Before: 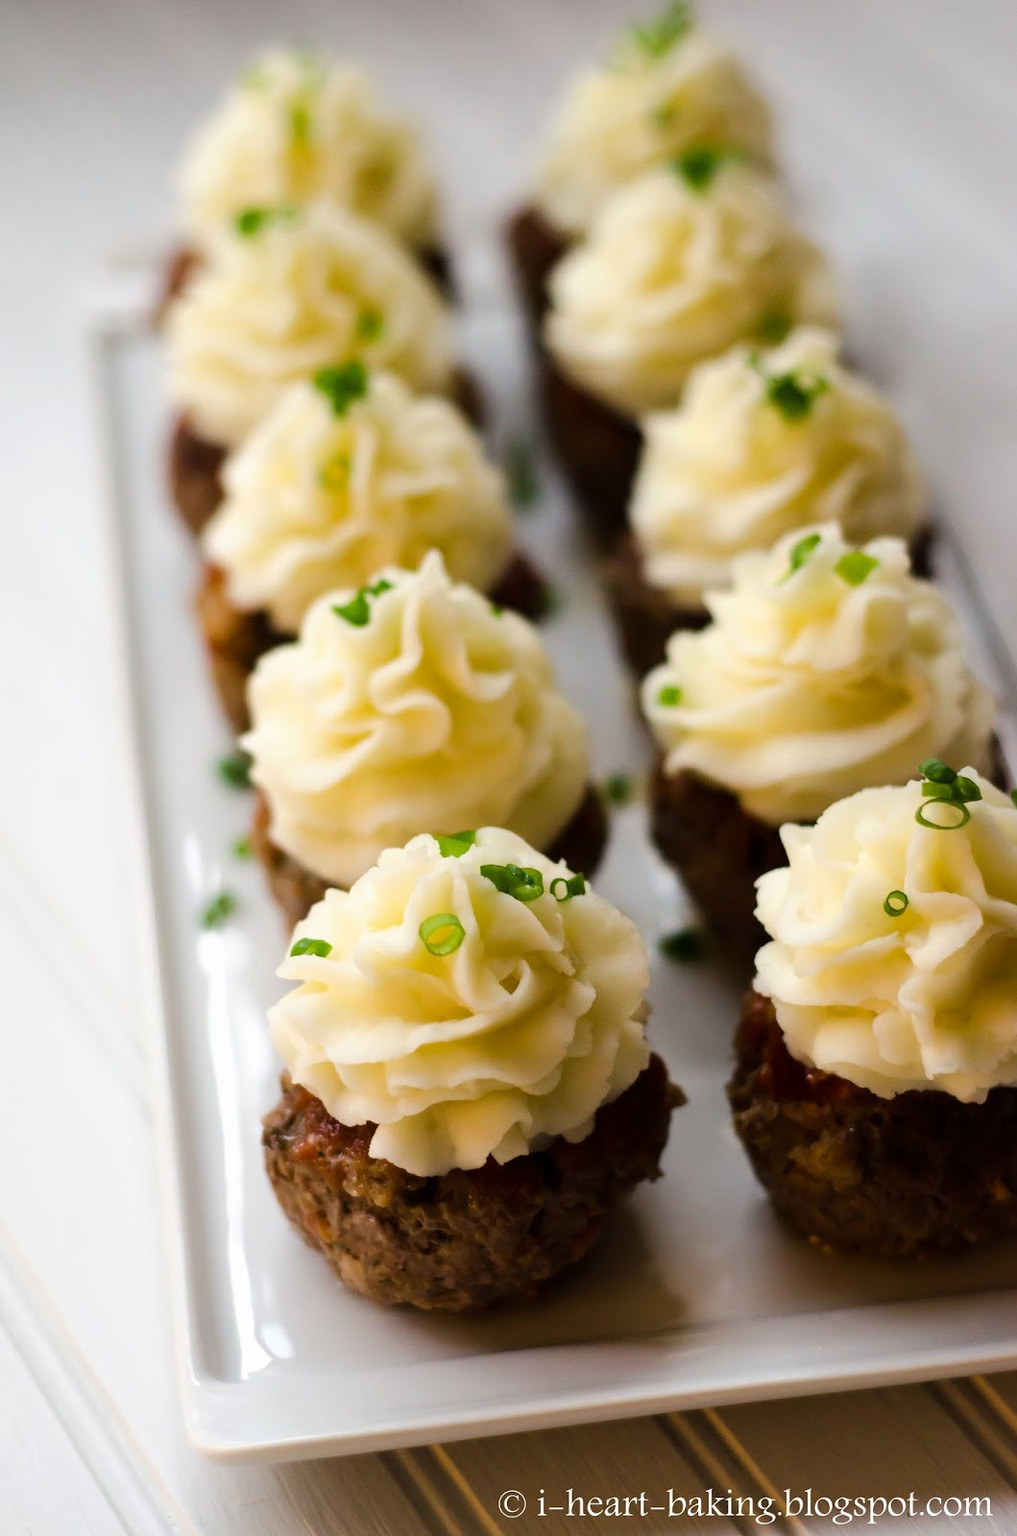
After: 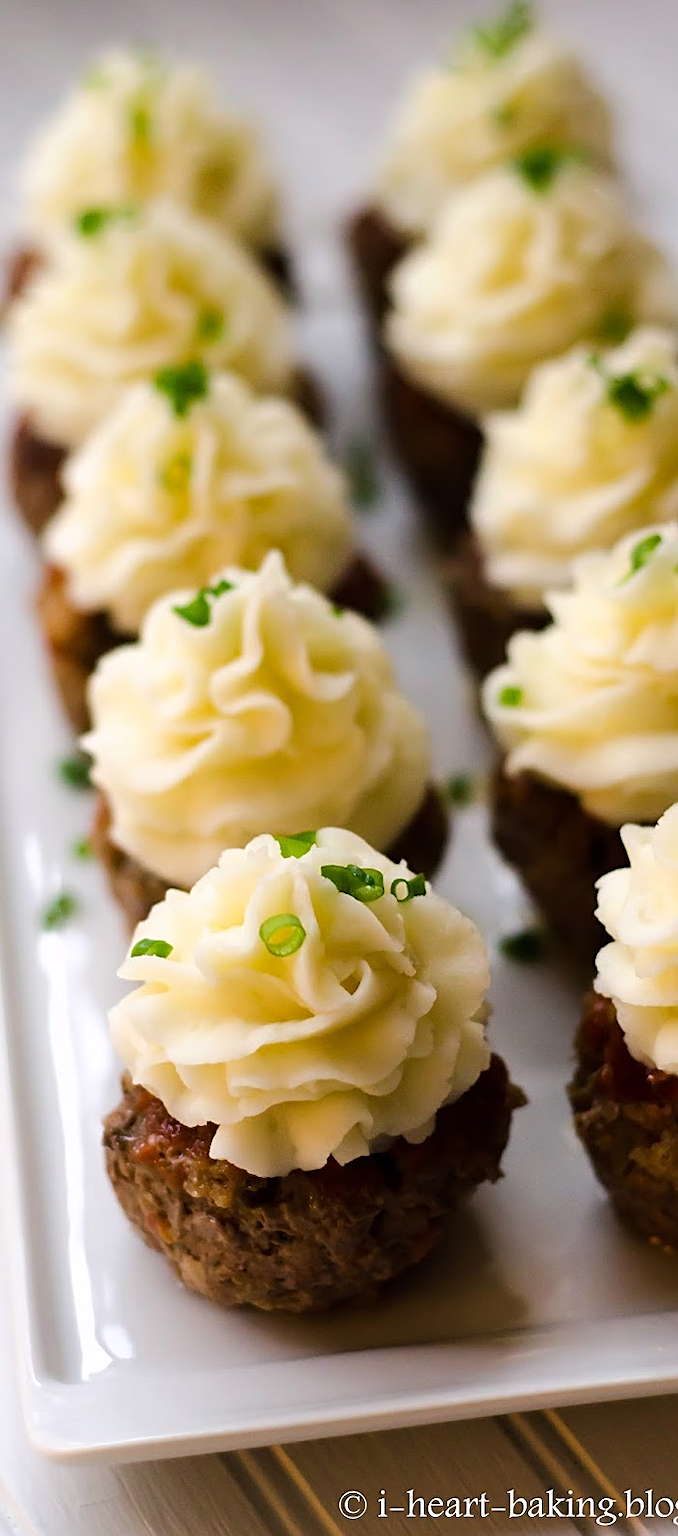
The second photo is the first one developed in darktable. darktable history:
sharpen: on, module defaults
white balance: red 1.009, blue 1.027
crop and rotate: left 15.754%, right 17.579%
